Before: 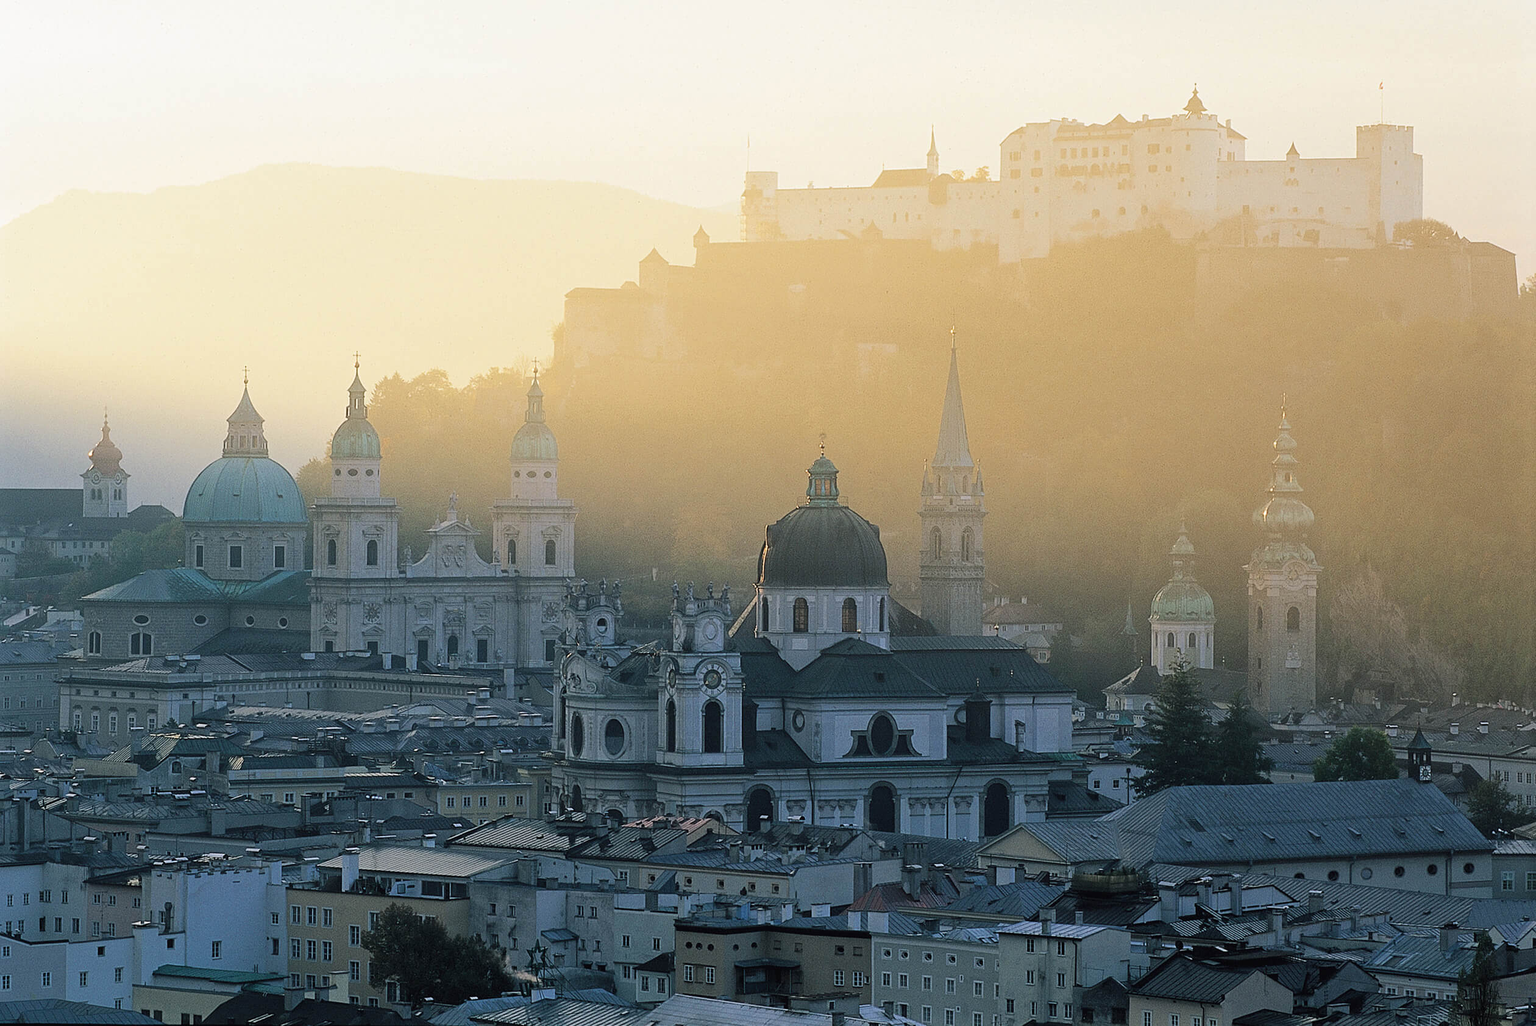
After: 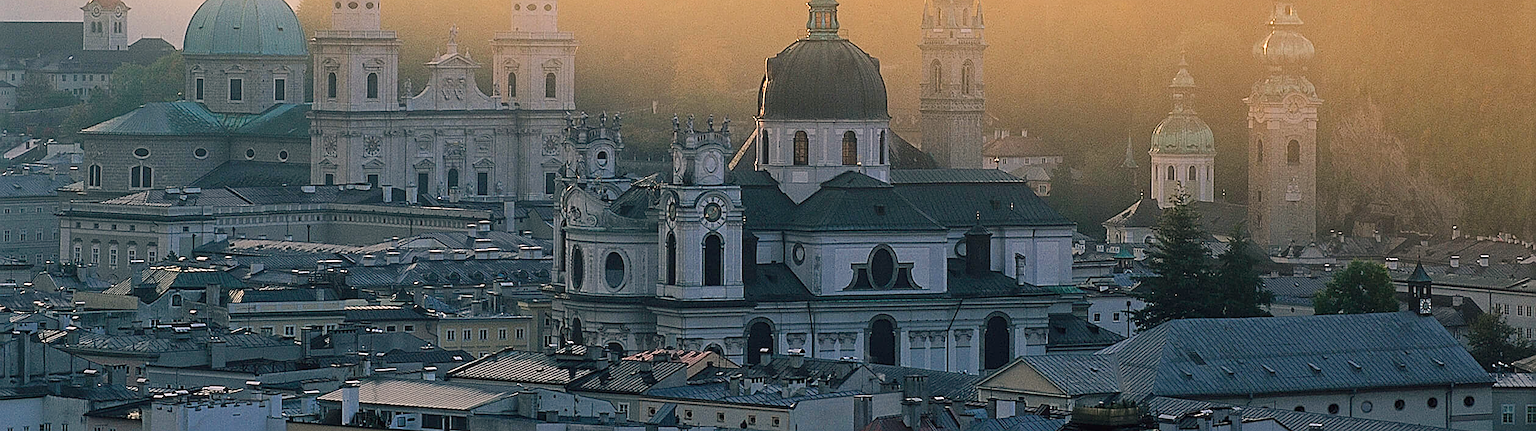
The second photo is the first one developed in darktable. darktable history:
white balance: red 1.127, blue 0.943
color balance rgb: perceptual saturation grading › global saturation 20%, perceptual saturation grading › highlights -25%, perceptual saturation grading › shadows 25%
crop: top 45.551%, bottom 12.262%
sharpen: on, module defaults
tone equalizer: on, module defaults
